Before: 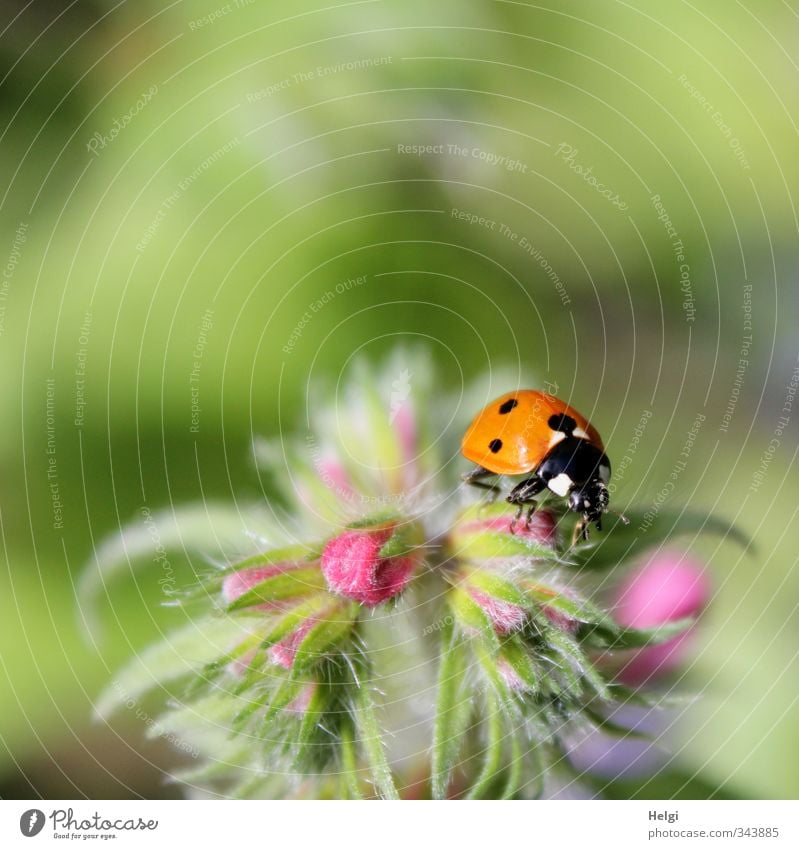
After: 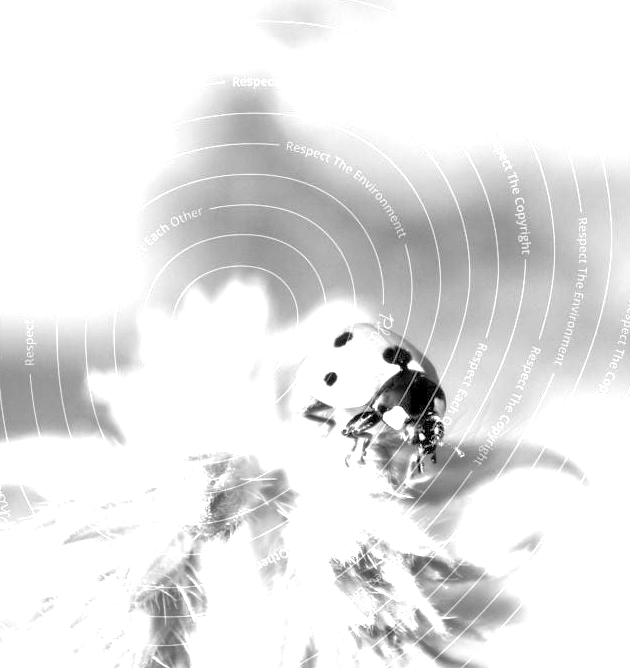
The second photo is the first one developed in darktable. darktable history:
tone equalizer: -7 EV 0.15 EV, -6 EV 0.6 EV, -5 EV 1.15 EV, -4 EV 1.33 EV, -3 EV 1.15 EV, -2 EV 0.6 EV, -1 EV 0.15 EV, mask exposure compensation -0.5 EV
exposure: exposure 2 EV, compensate exposure bias true, compensate highlight preservation false
color zones: curves: ch0 [(0.287, 0.048) (0.493, 0.484) (0.737, 0.816)]; ch1 [(0, 0) (0.143, 0) (0.286, 0) (0.429, 0) (0.571, 0) (0.714, 0) (0.857, 0)]
crop and rotate: left 20.74%, top 7.912%, right 0.375%, bottom 13.378%
color calibration: output gray [0.267, 0.423, 0.261, 0], illuminant same as pipeline (D50), adaptation none (bypass)
